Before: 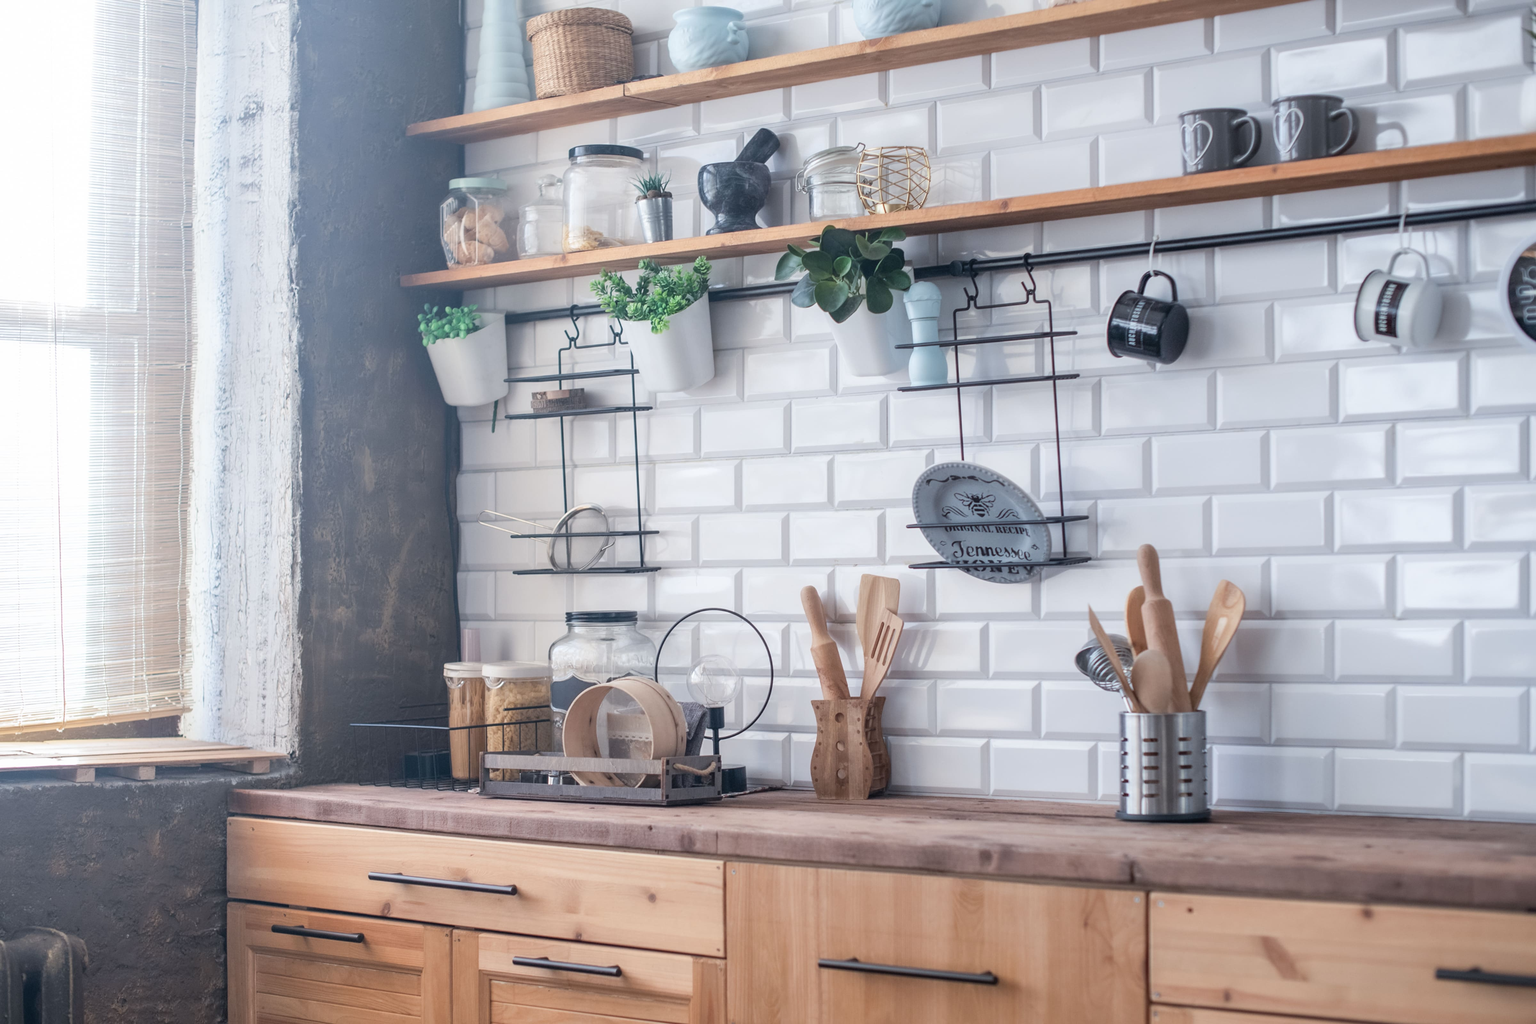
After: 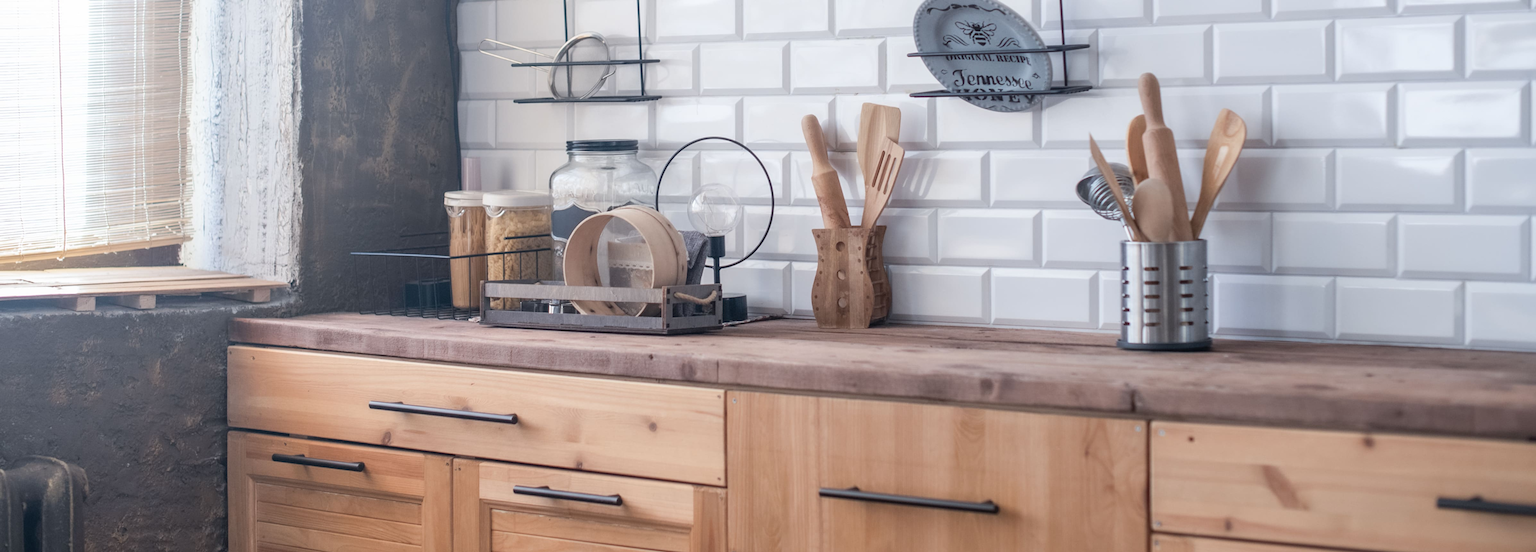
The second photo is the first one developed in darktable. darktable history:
crop and rotate: top 46.074%, right 0.048%
